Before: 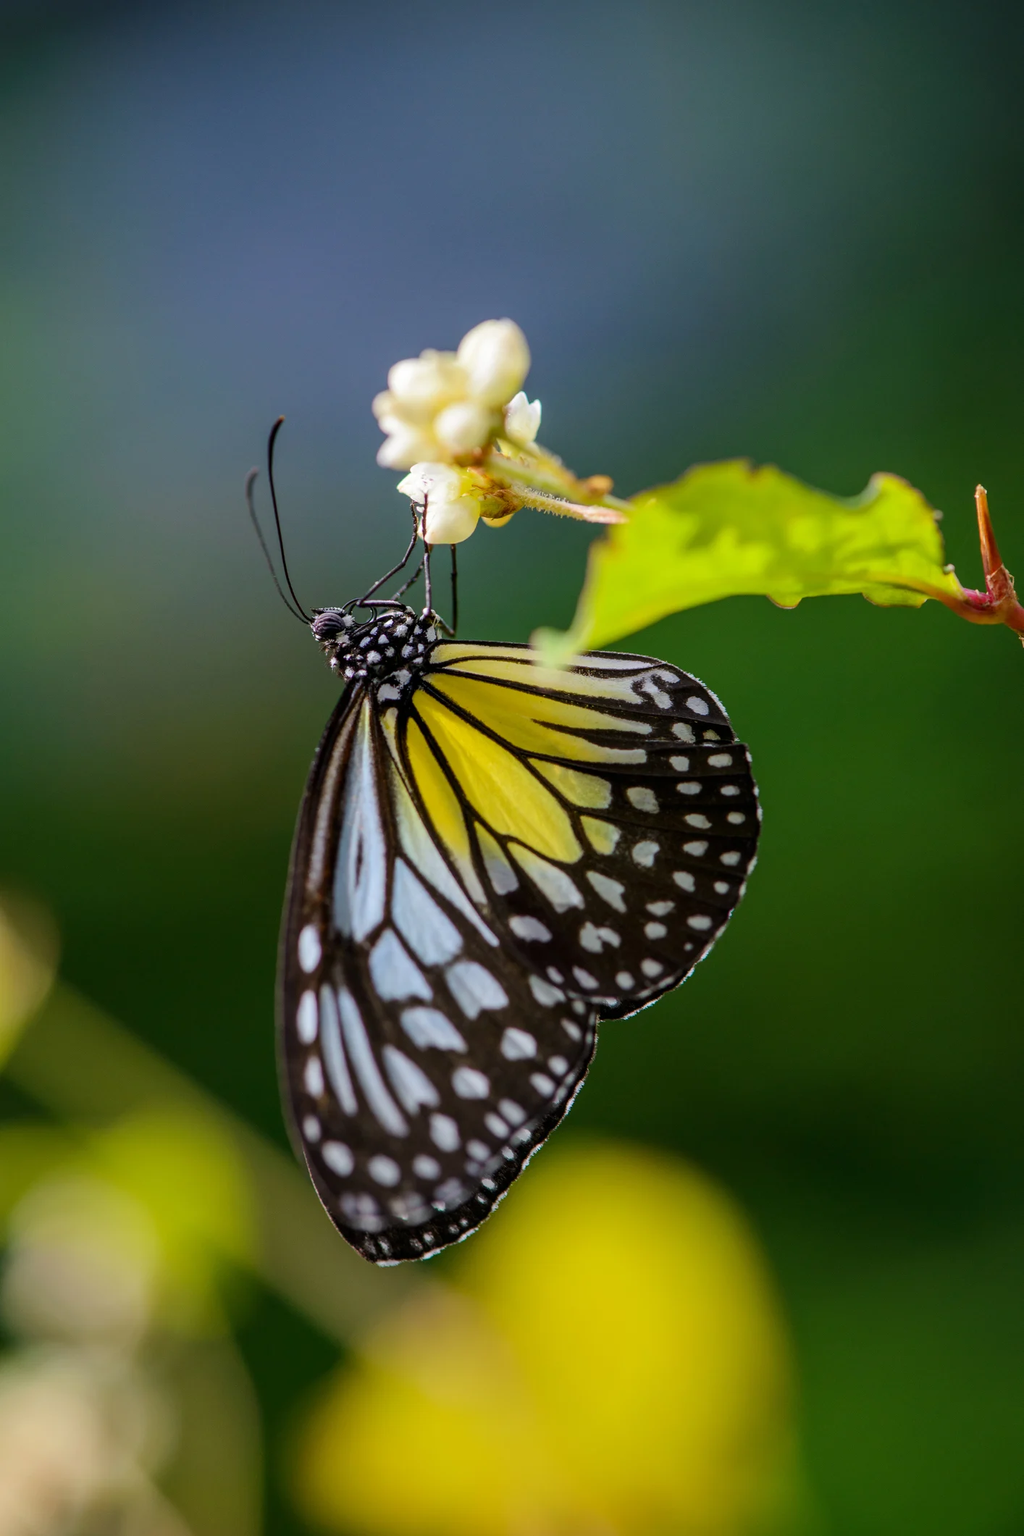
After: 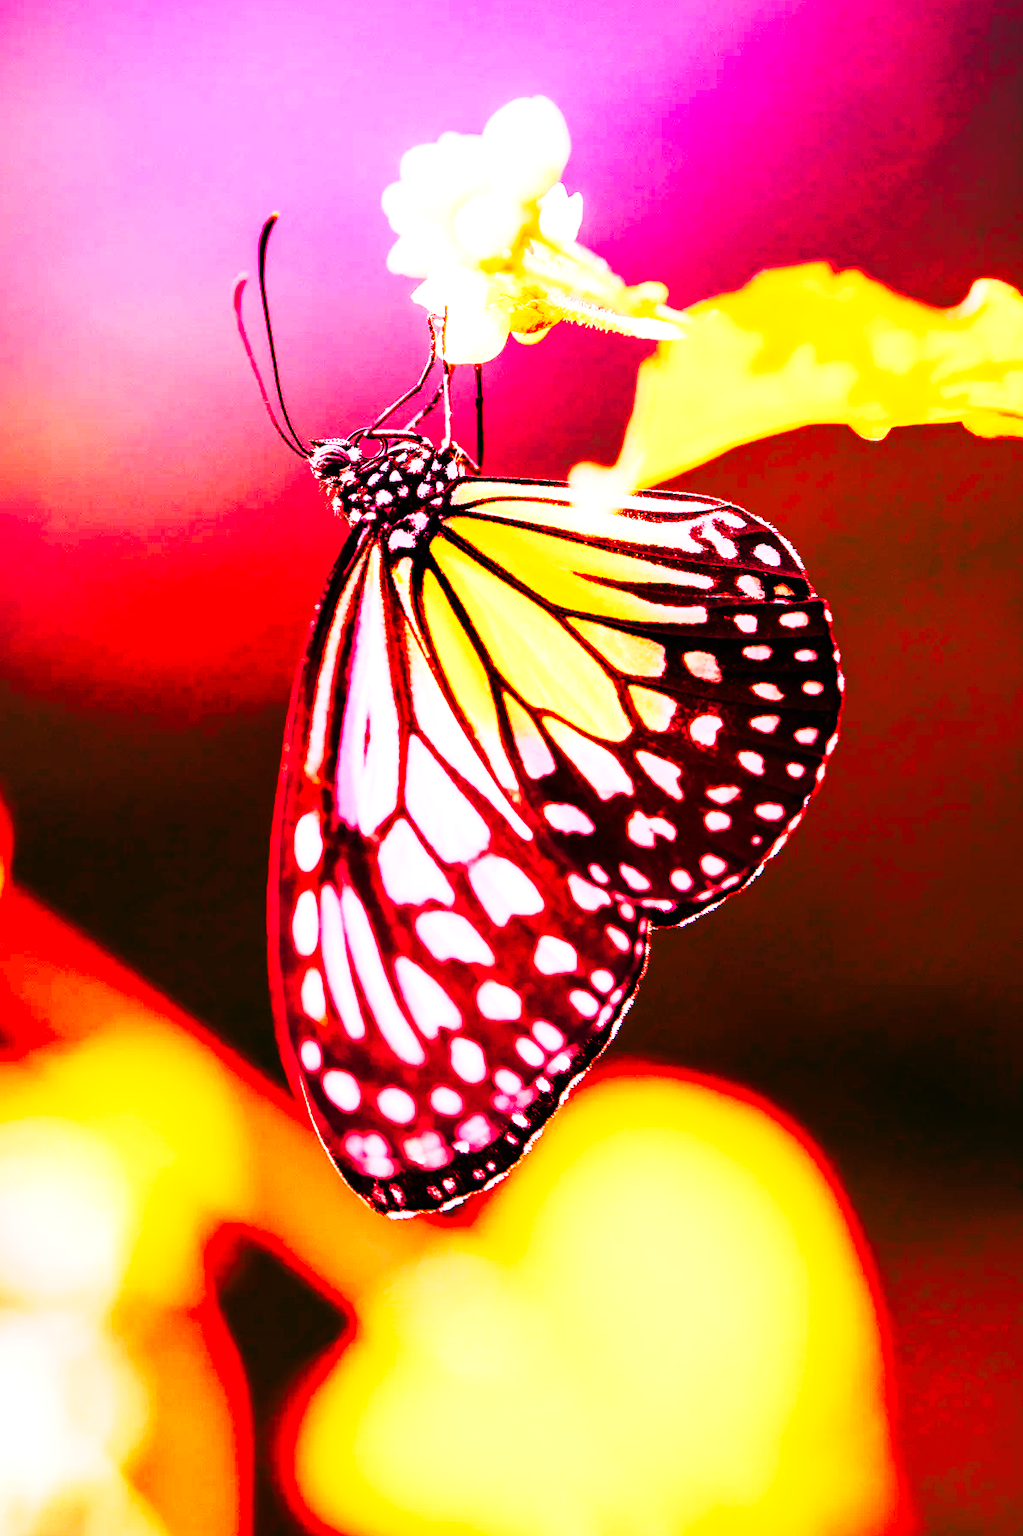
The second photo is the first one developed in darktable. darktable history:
white balance: red 4.26, blue 1.802
crop and rotate: left 4.842%, top 15.51%, right 10.668%
tone curve: curves: ch0 [(0, 0) (0.003, 0.003) (0.011, 0.005) (0.025, 0.005) (0.044, 0.008) (0.069, 0.015) (0.1, 0.023) (0.136, 0.032) (0.177, 0.046) (0.224, 0.072) (0.277, 0.124) (0.335, 0.174) (0.399, 0.253) (0.468, 0.365) (0.543, 0.519) (0.623, 0.675) (0.709, 0.805) (0.801, 0.908) (0.898, 0.97) (1, 1)], preserve colors none
